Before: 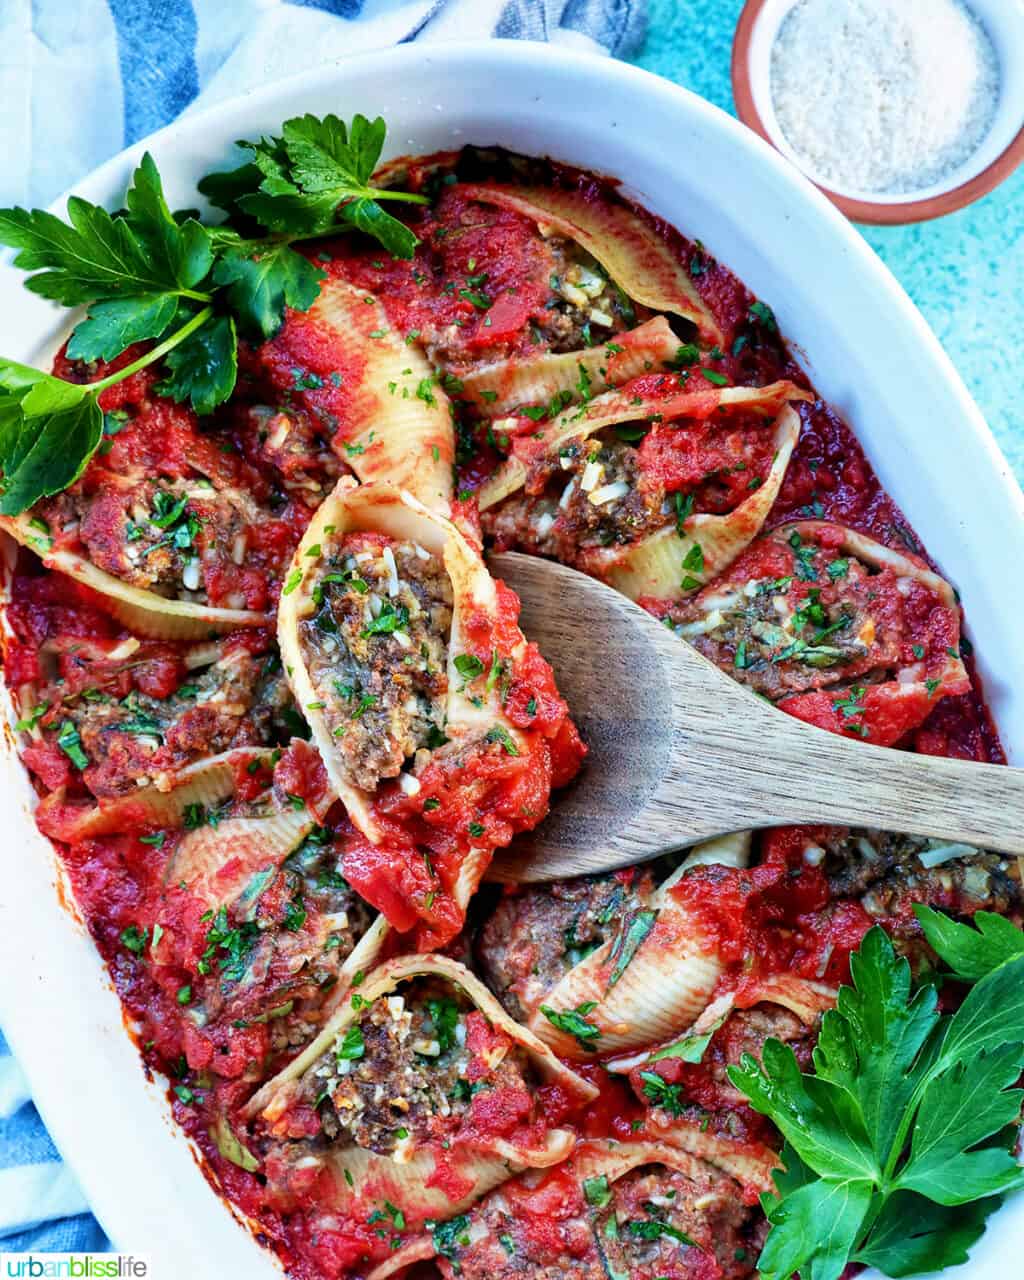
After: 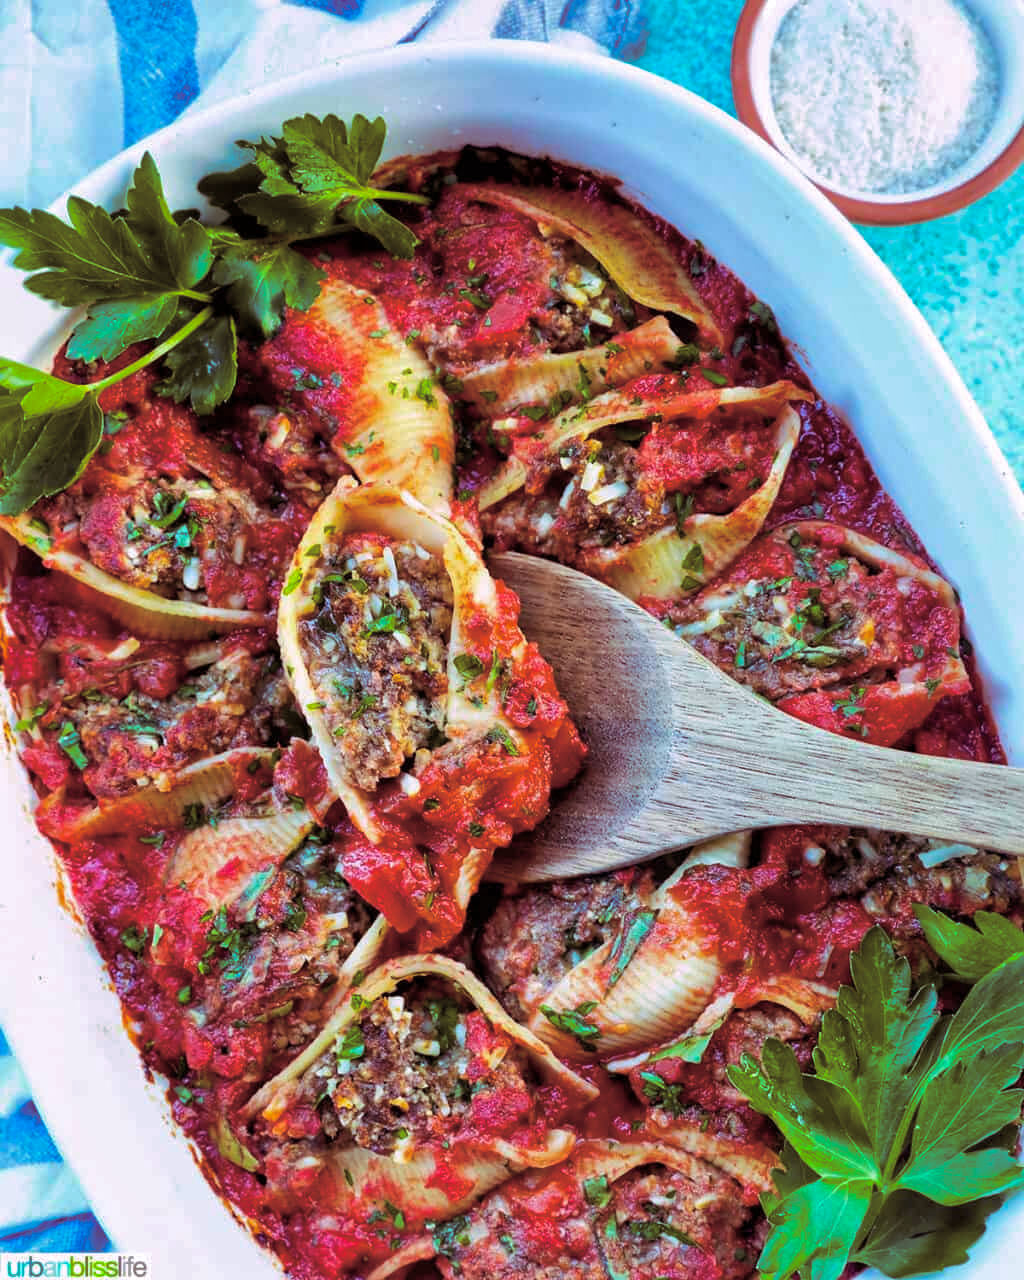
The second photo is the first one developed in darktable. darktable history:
split-toning: highlights › hue 298.8°, highlights › saturation 0.73, compress 41.76%
color balance rgb: linear chroma grading › global chroma 15%, perceptual saturation grading › global saturation 30%
contrast brightness saturation: saturation -0.17
exposure: compensate highlight preservation false
shadows and highlights: on, module defaults
